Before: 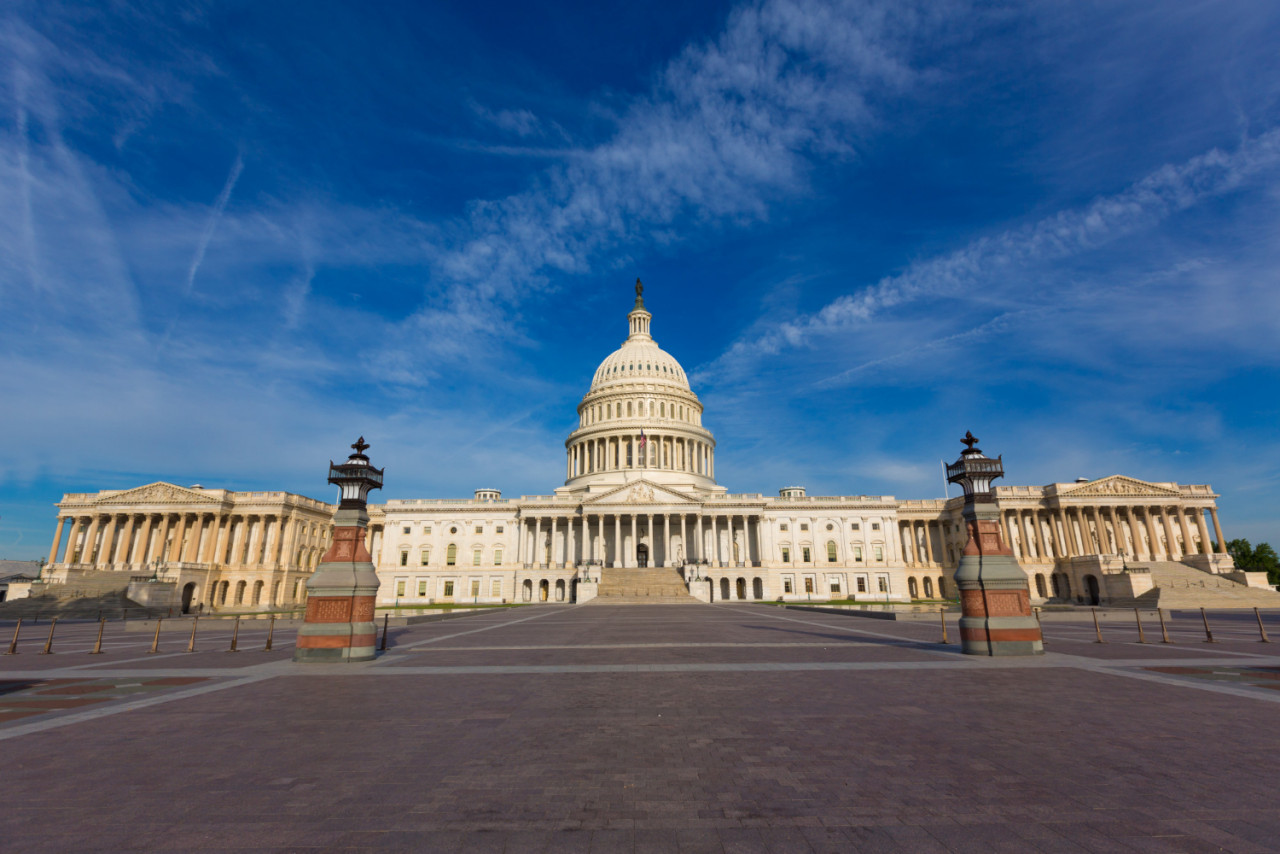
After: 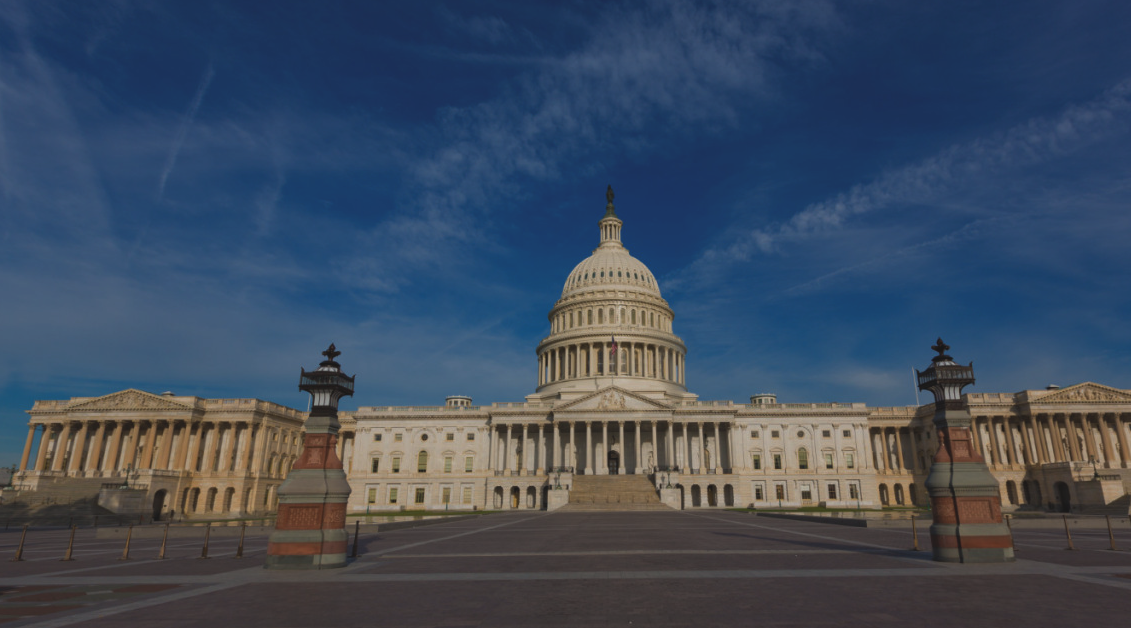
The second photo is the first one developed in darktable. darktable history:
crop and rotate: left 2.327%, top 11.029%, right 9.276%, bottom 15.374%
tone curve: curves: ch0 [(0, 0) (0.797, 0.684) (1, 1)], preserve colors none
tone equalizer: mask exposure compensation -0.498 EV
exposure: black level correction -0.015, exposure -0.503 EV, compensate highlight preservation false
